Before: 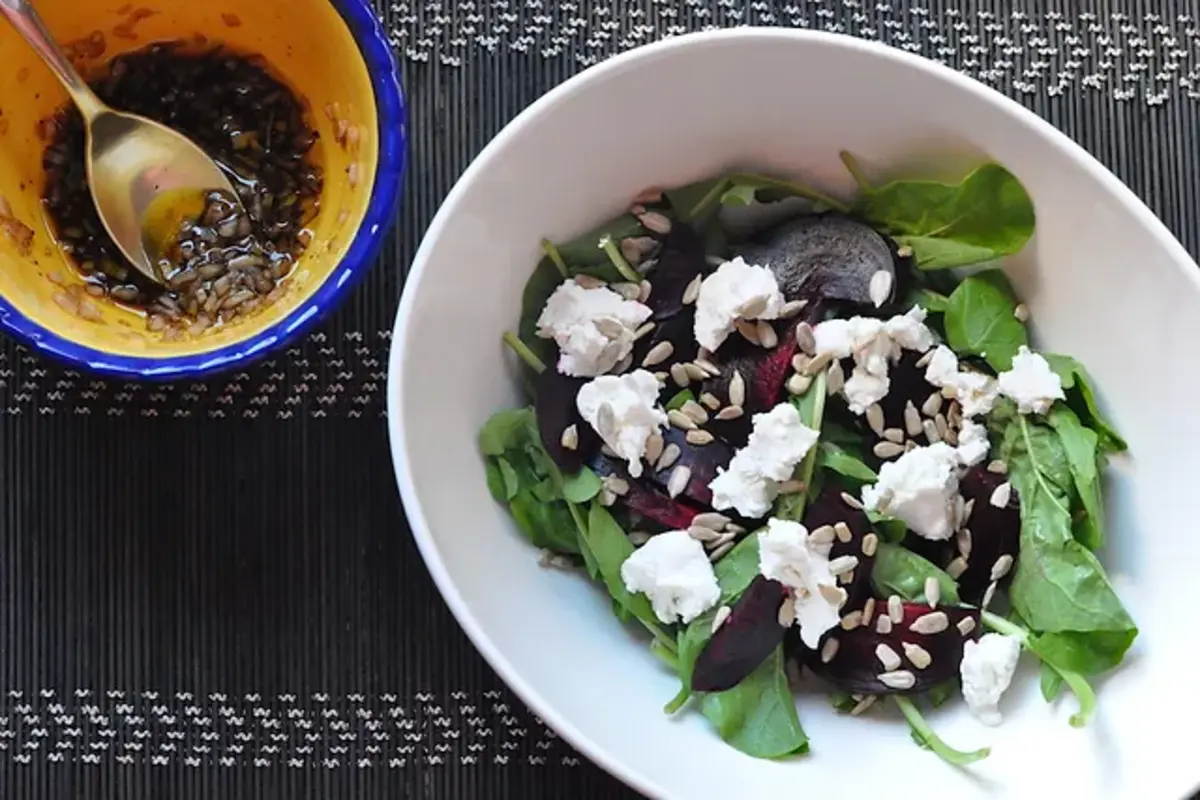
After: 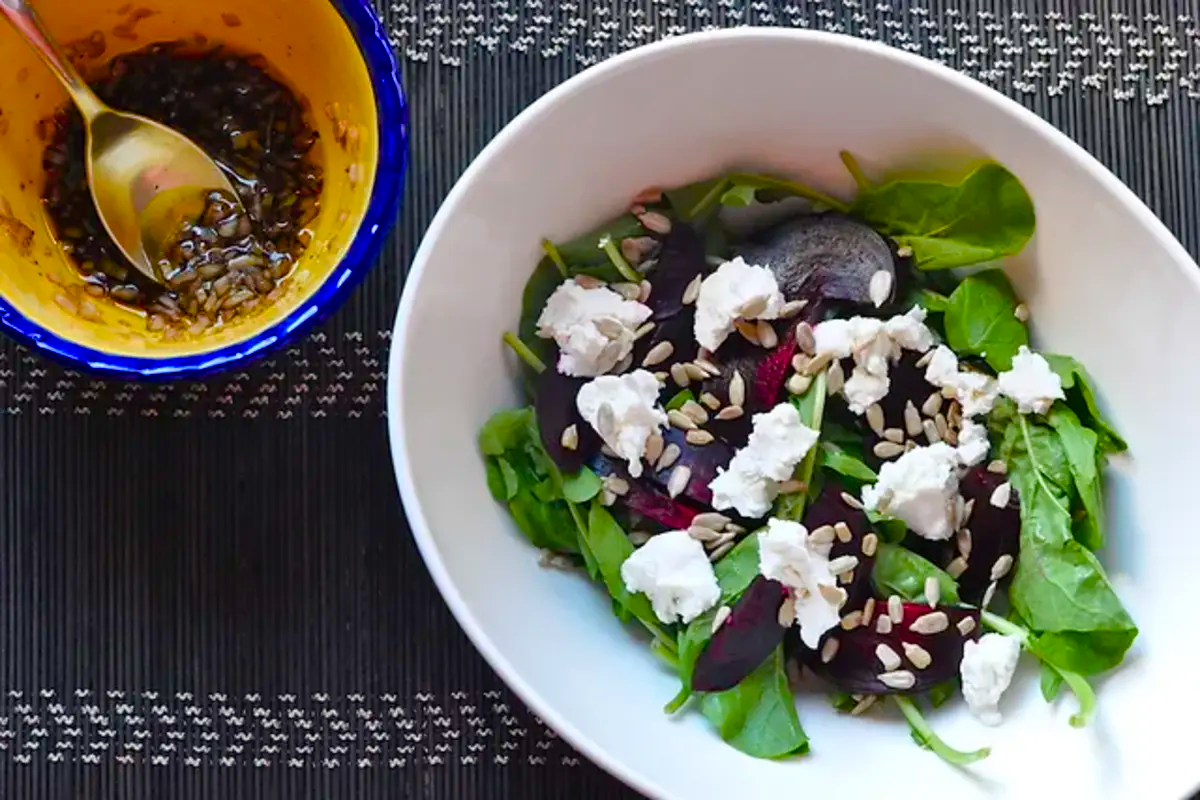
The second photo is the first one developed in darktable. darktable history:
color balance rgb: linear chroma grading › global chroma 15.266%, perceptual saturation grading › global saturation 20%, perceptual saturation grading › highlights -25.724%, perceptual saturation grading › shadows 49.751%, global vibrance 20%
